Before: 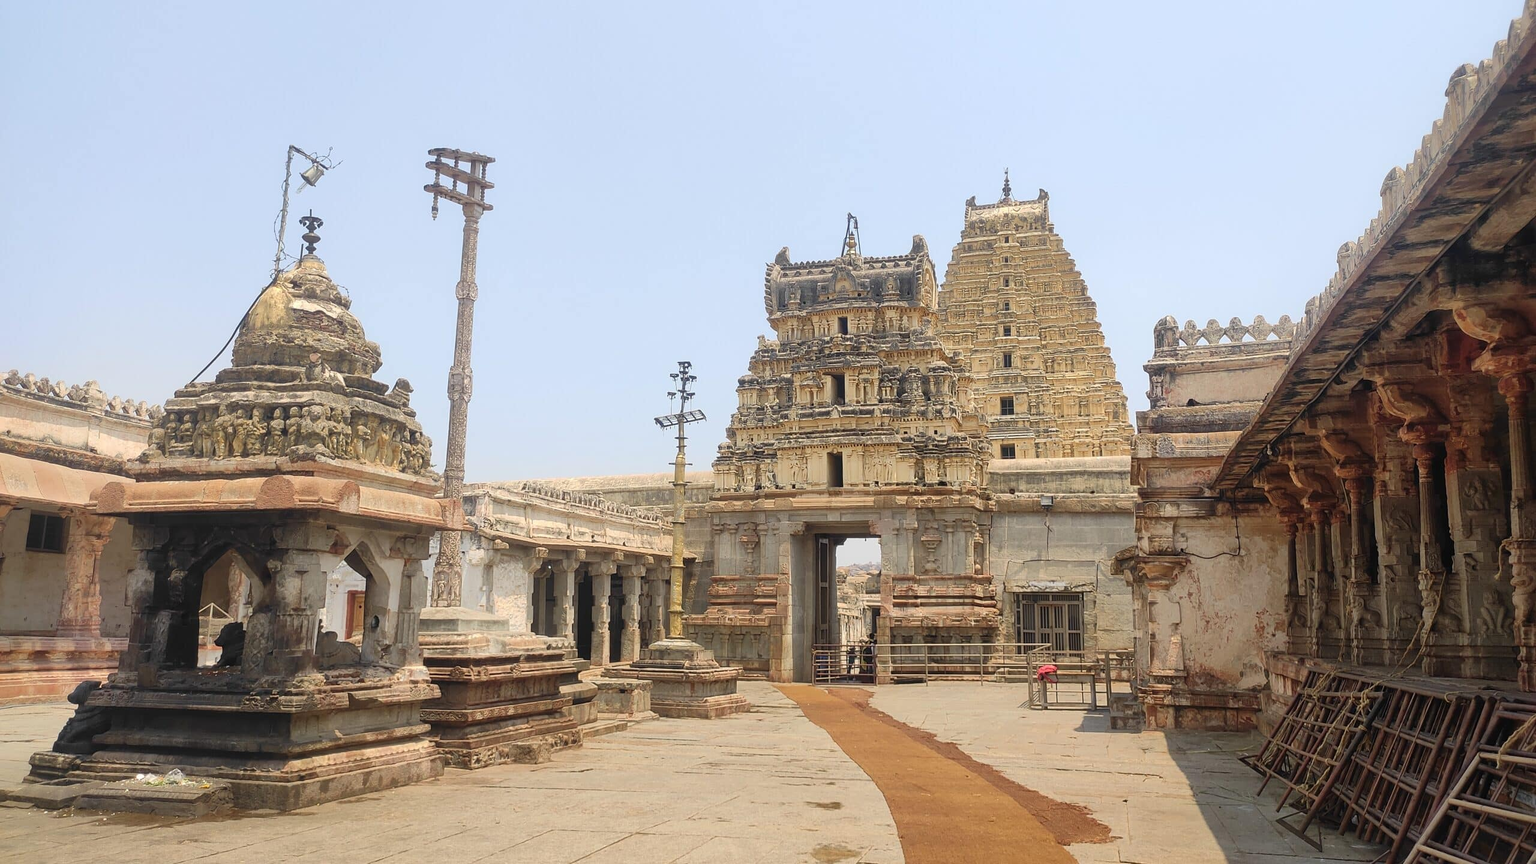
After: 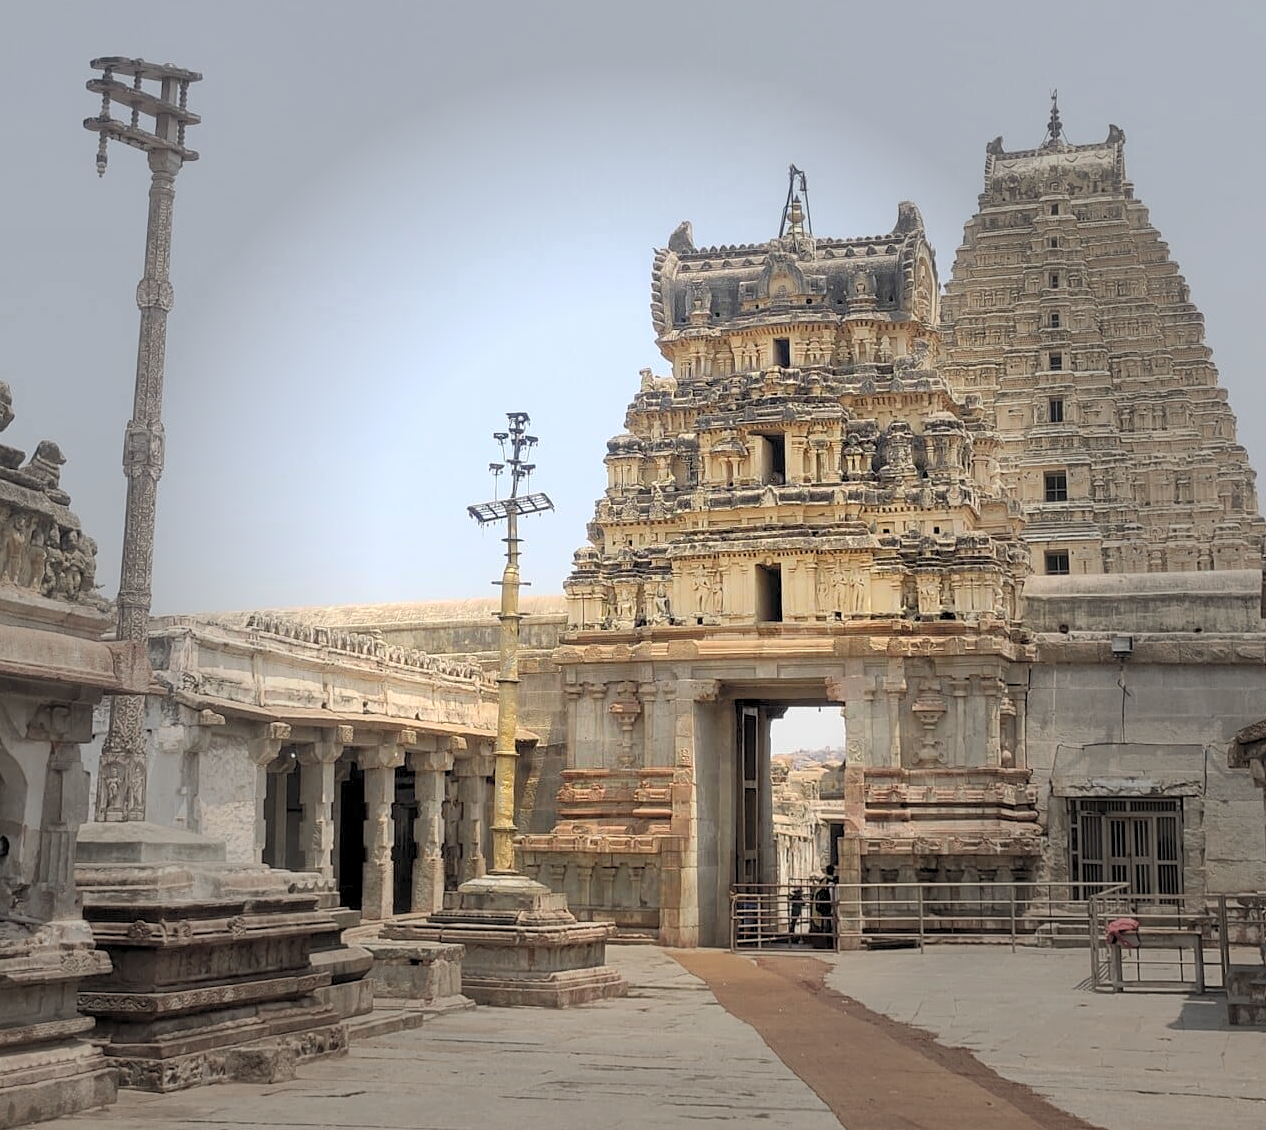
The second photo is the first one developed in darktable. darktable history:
vignetting: fall-off start 40%, fall-off radius 40%
rgb levels: levels [[0.013, 0.434, 0.89], [0, 0.5, 1], [0, 0.5, 1]]
crop and rotate: angle 0.02°, left 24.353%, top 13.219%, right 26.156%, bottom 8.224%
